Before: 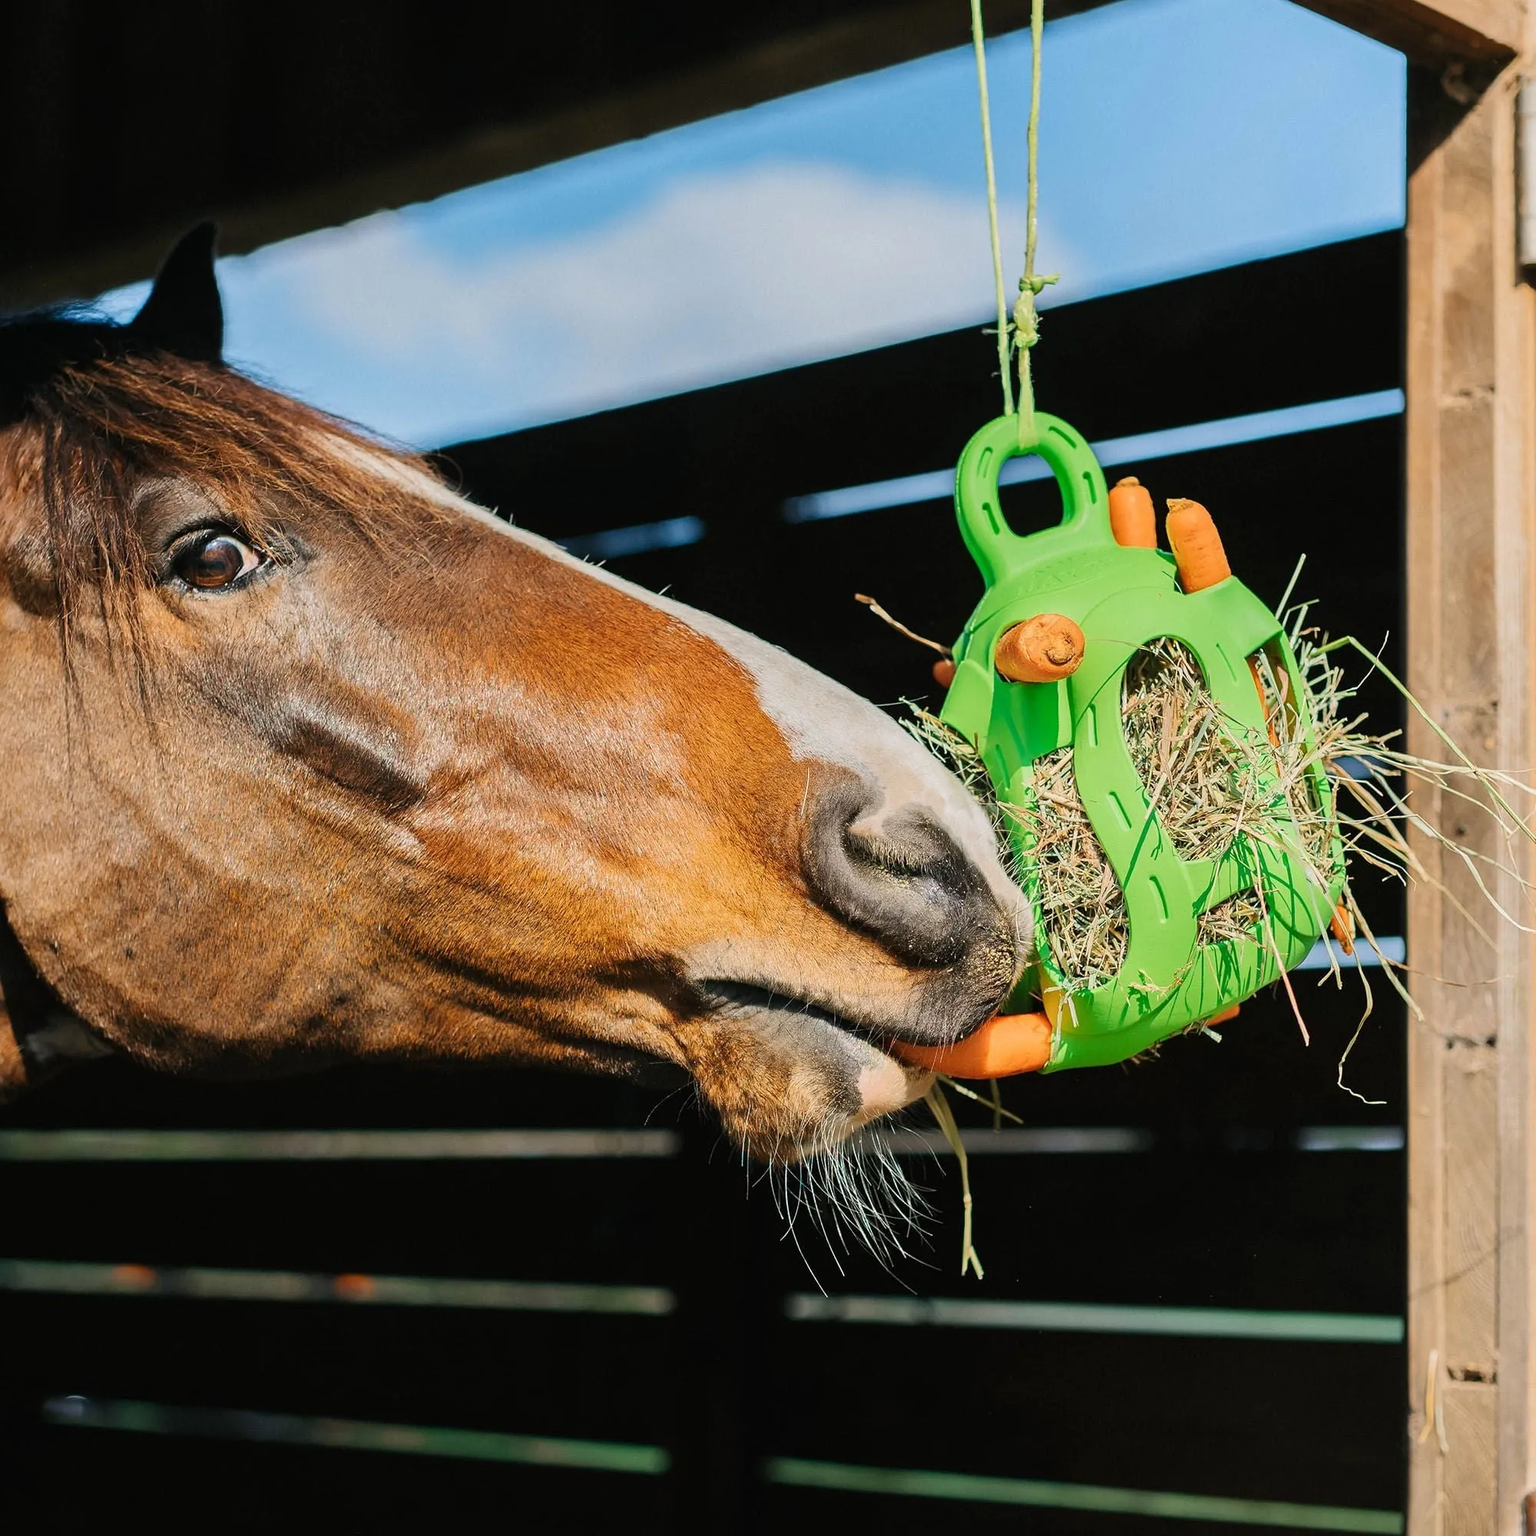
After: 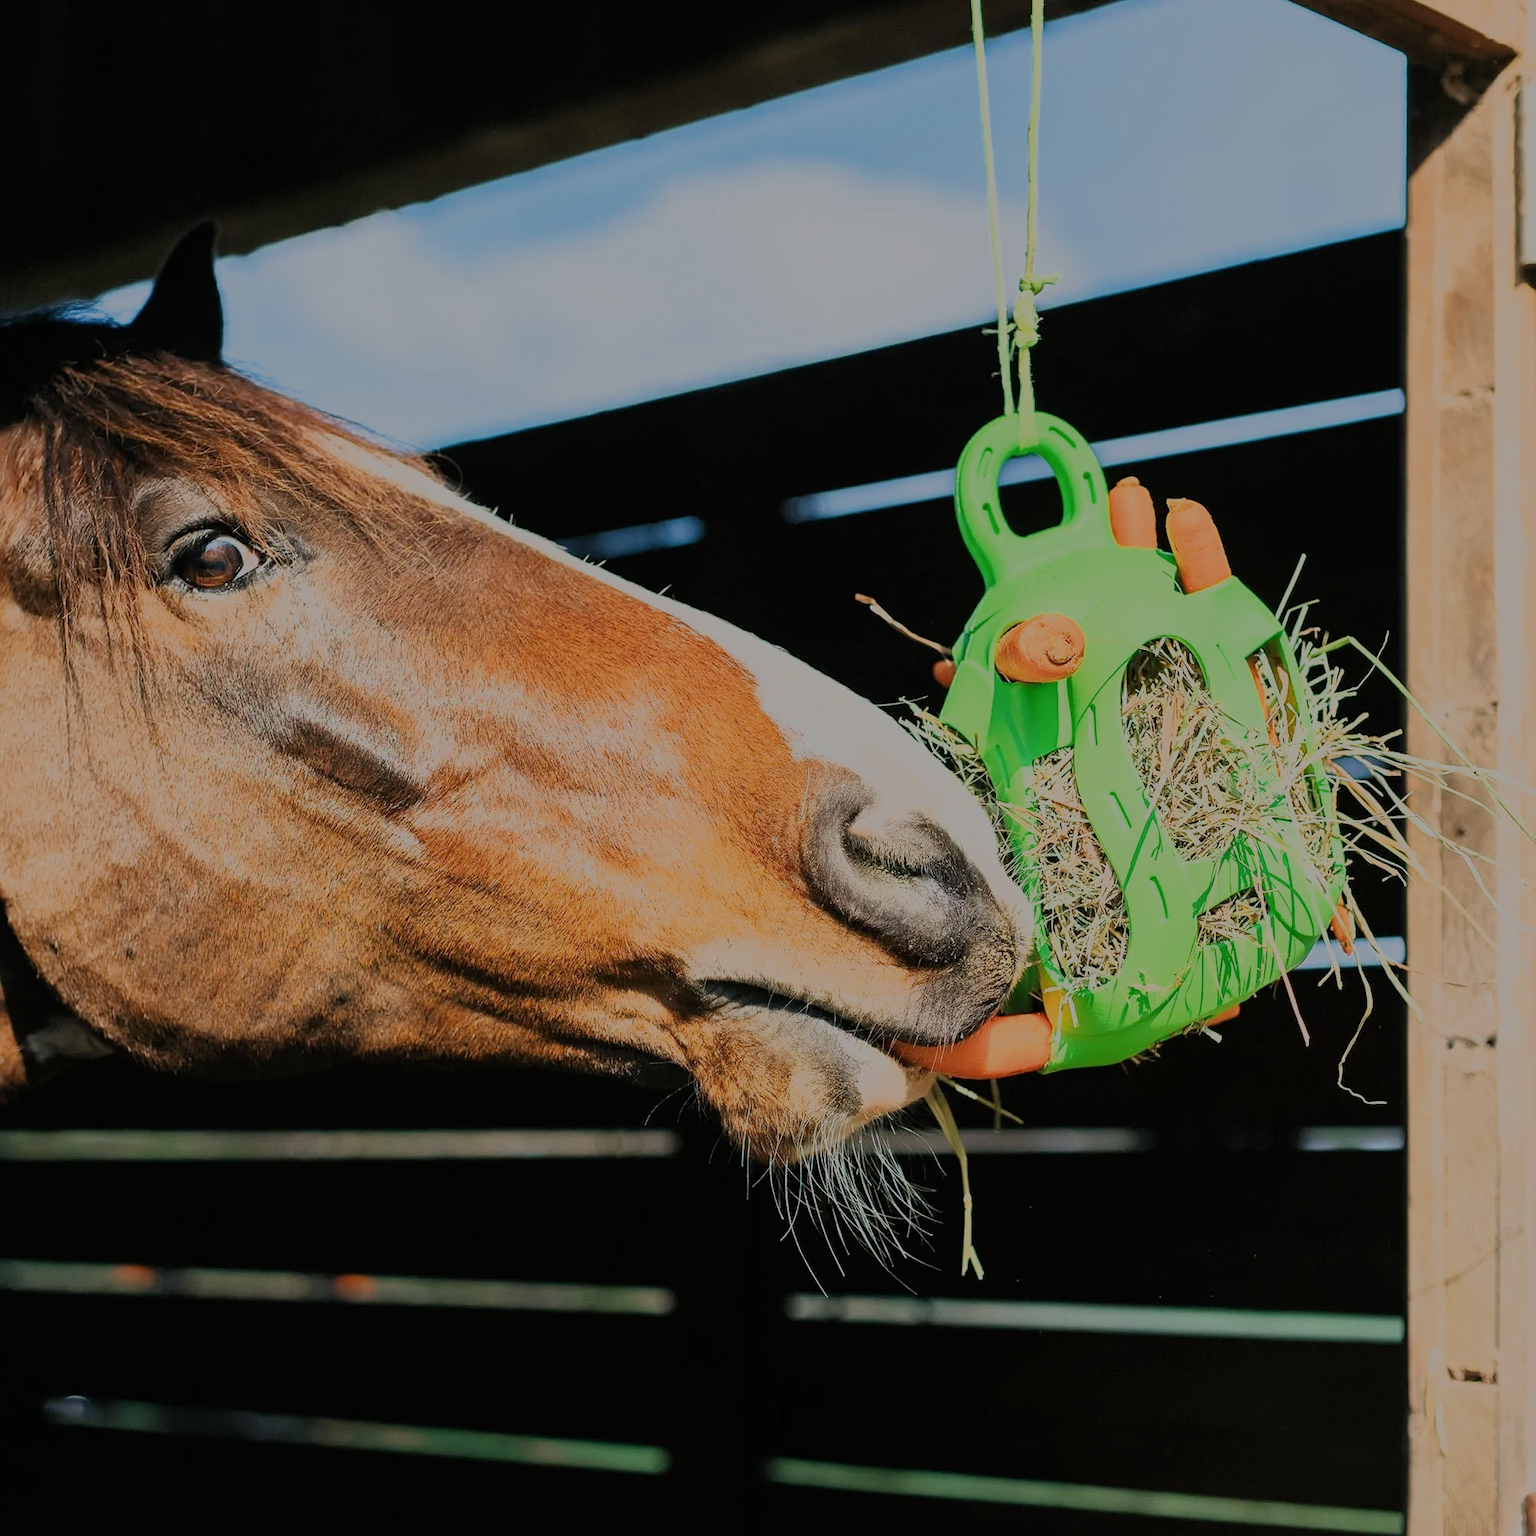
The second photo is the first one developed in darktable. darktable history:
filmic rgb: black relative exposure -12.98 EV, white relative exposure 4.02 EV, threshold 5.96 EV, target white luminance 85.039%, hardness 6.28, latitude 42.29%, contrast 0.853, shadows ↔ highlights balance 8.11%, enable highlight reconstruction true
